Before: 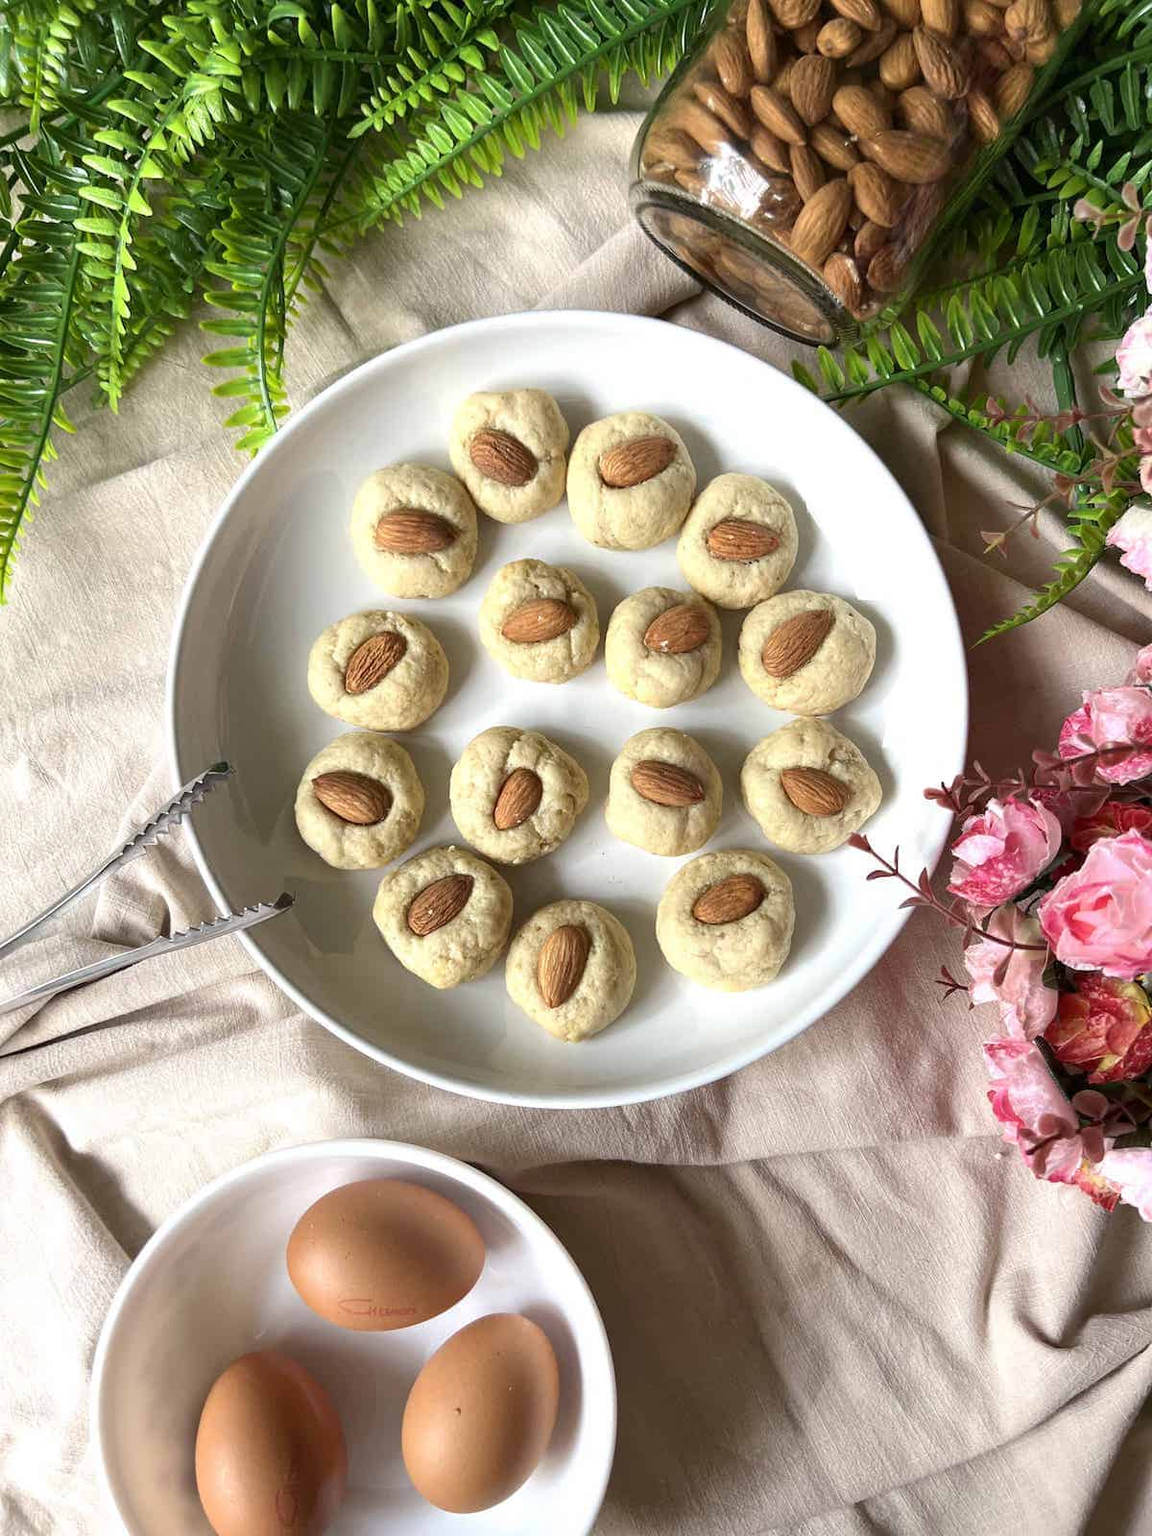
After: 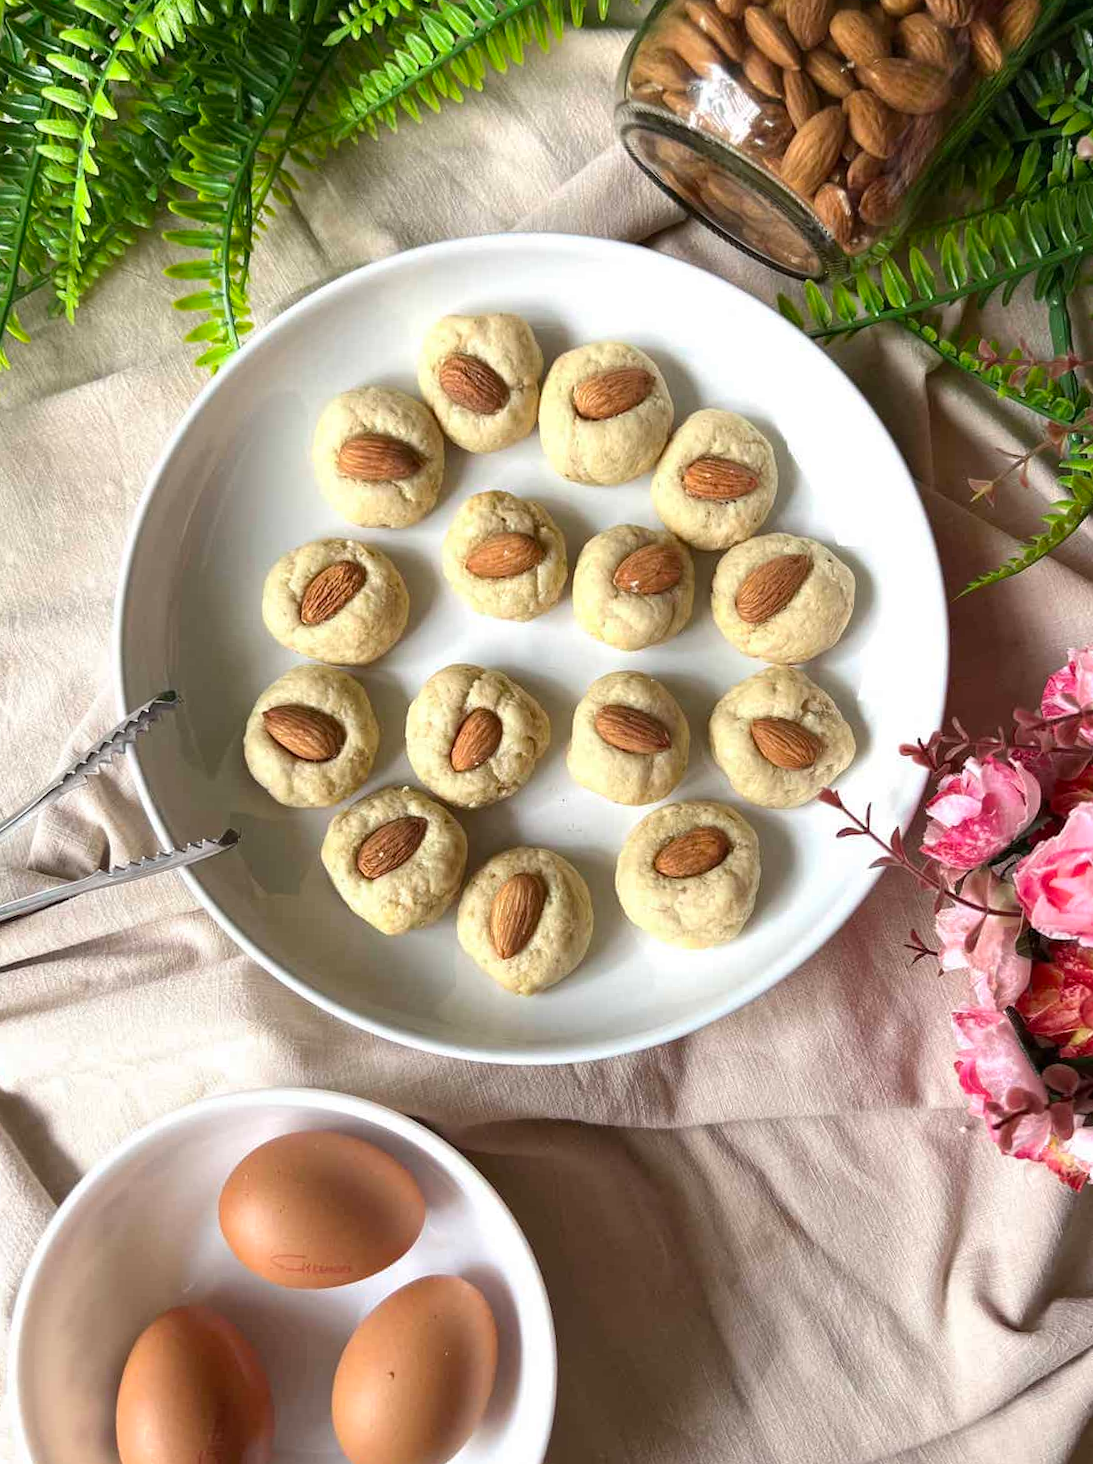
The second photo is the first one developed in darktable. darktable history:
crop and rotate: angle -2.03°, left 3.081%, top 3.588%, right 1.575%, bottom 0.595%
